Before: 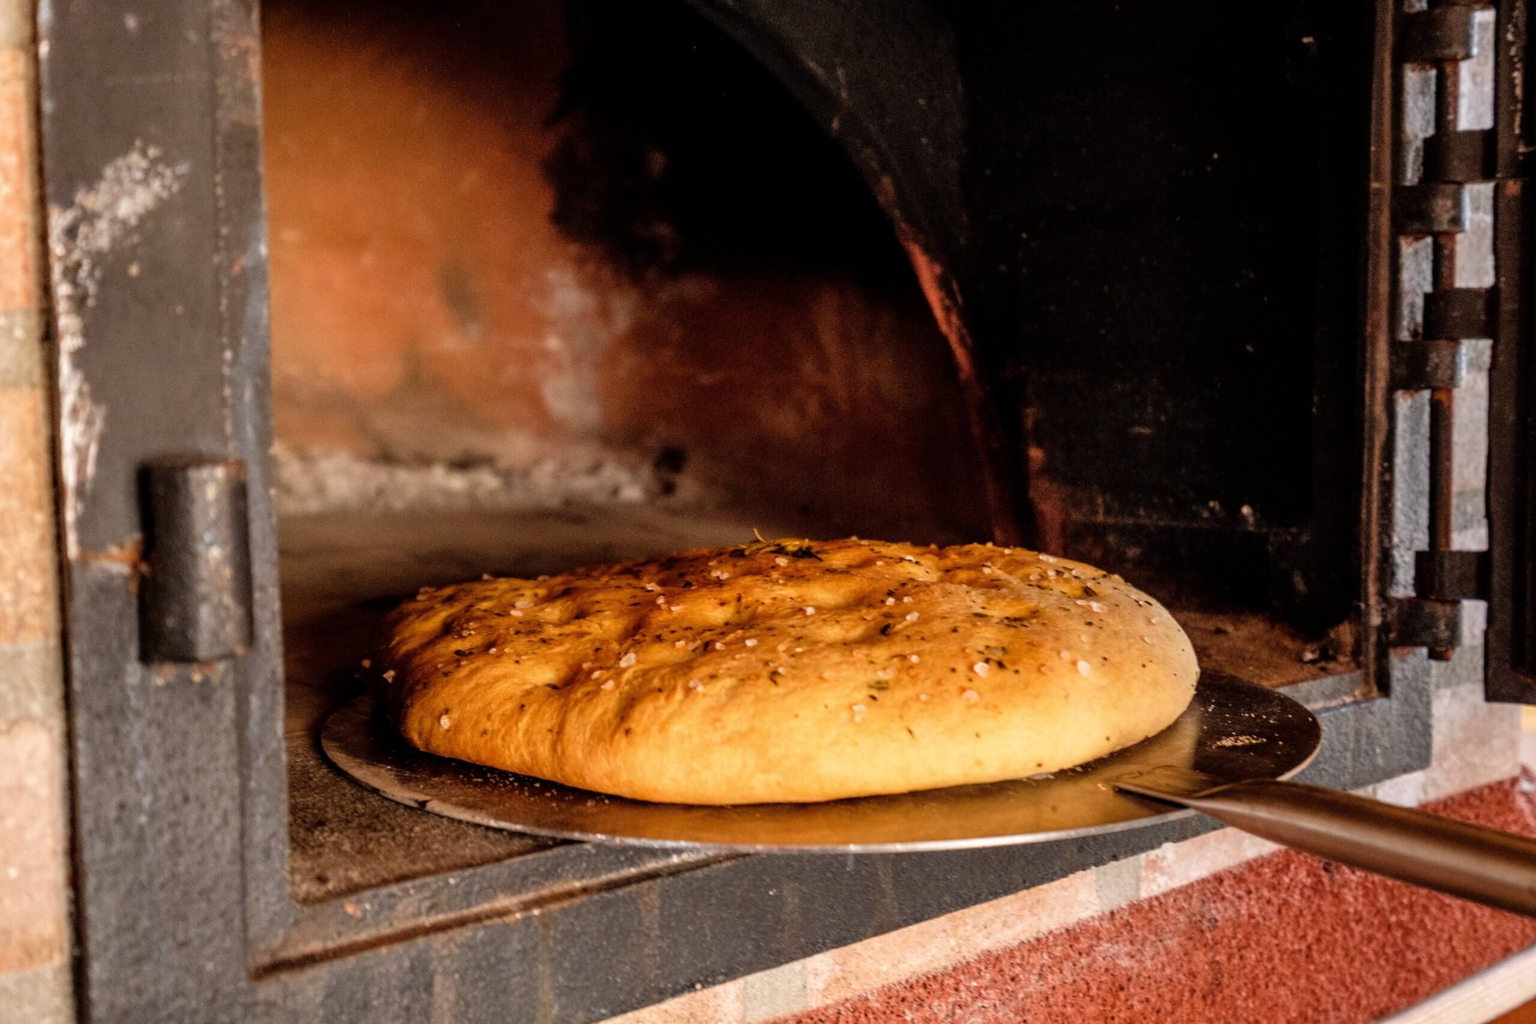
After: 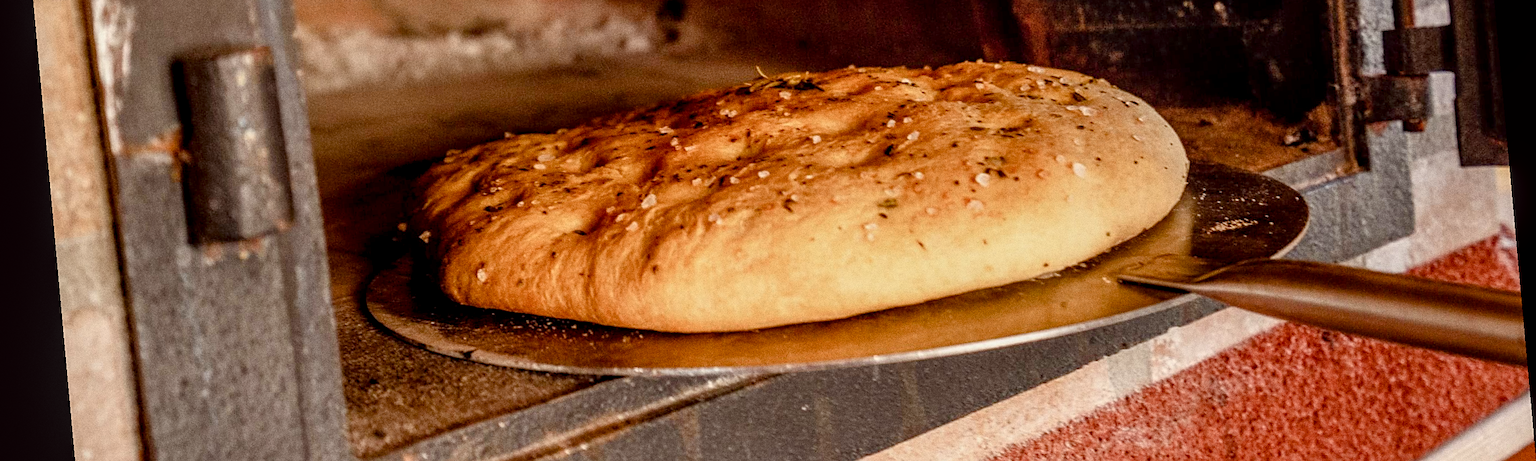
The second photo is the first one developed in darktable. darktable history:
color correction: highlights a* -0.95, highlights b* 4.5, shadows a* 3.55
grain: coarseness 0.09 ISO, strength 40%
sharpen: on, module defaults
crop: top 45.551%, bottom 12.262%
exposure: compensate highlight preservation false
rotate and perspective: rotation -5.2°, automatic cropping off
color balance rgb: shadows lift › chroma 1%, shadows lift › hue 113°, highlights gain › chroma 0.2%, highlights gain › hue 333°, perceptual saturation grading › global saturation 20%, perceptual saturation grading › highlights -50%, perceptual saturation grading › shadows 25%, contrast -10%
local contrast: detail 130%
